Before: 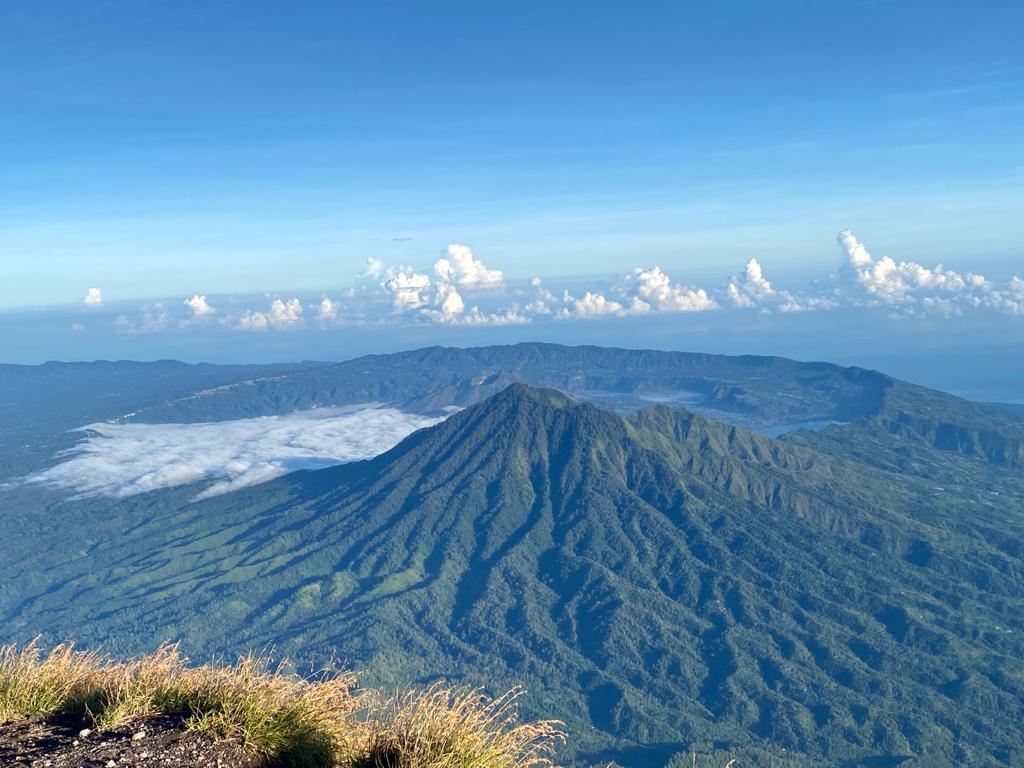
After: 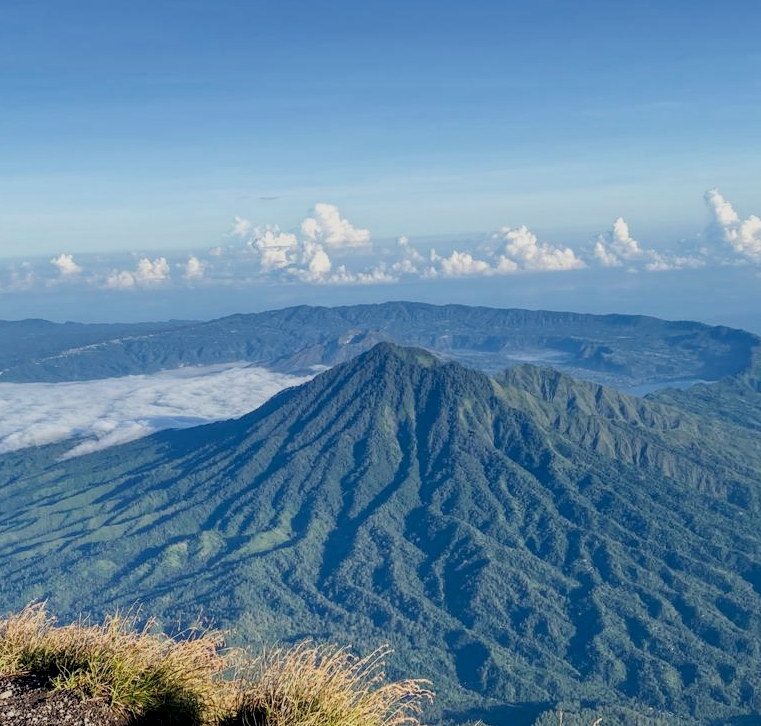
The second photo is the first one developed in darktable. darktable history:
crop and rotate: left 13.076%, top 5.386%, right 12.59%
local contrast: on, module defaults
filmic rgb: black relative exposure -7.65 EV, white relative exposure 4.56 EV, hardness 3.61, iterations of high-quality reconstruction 10
